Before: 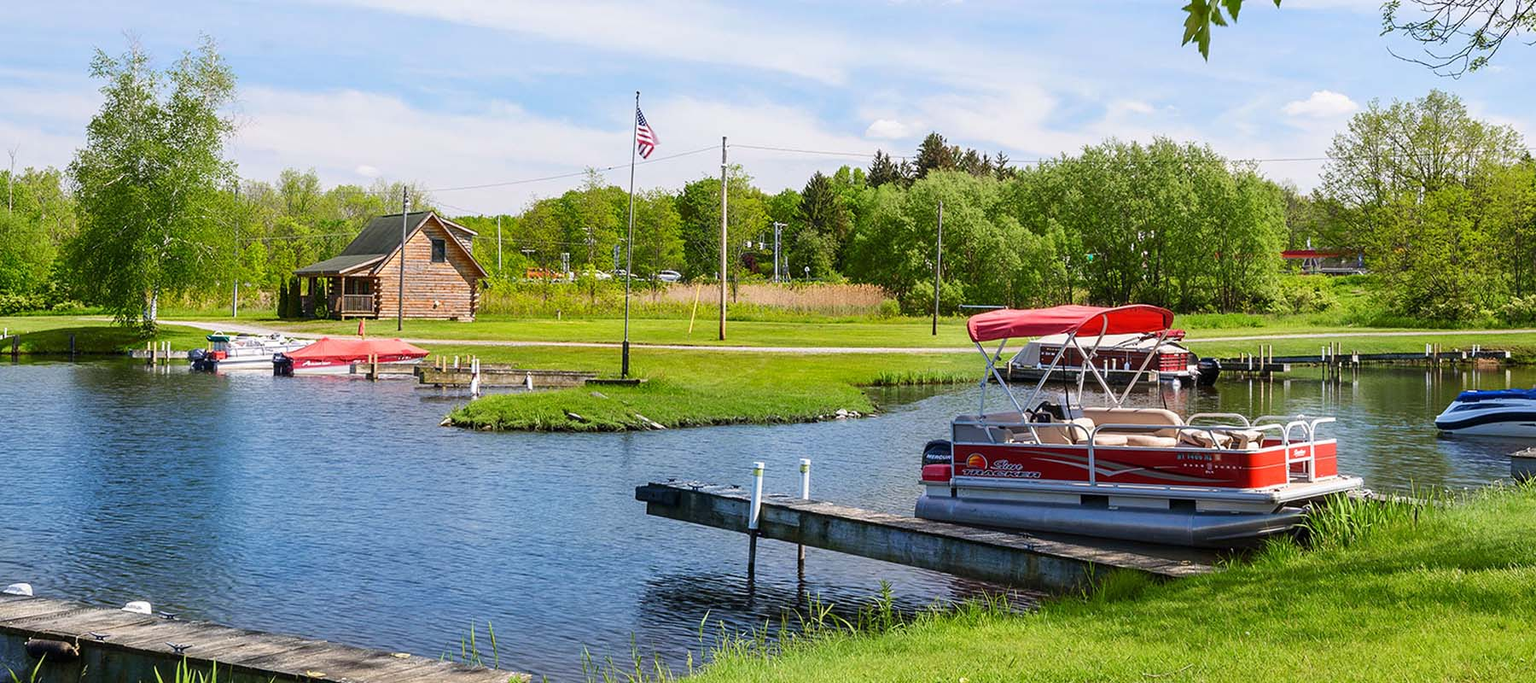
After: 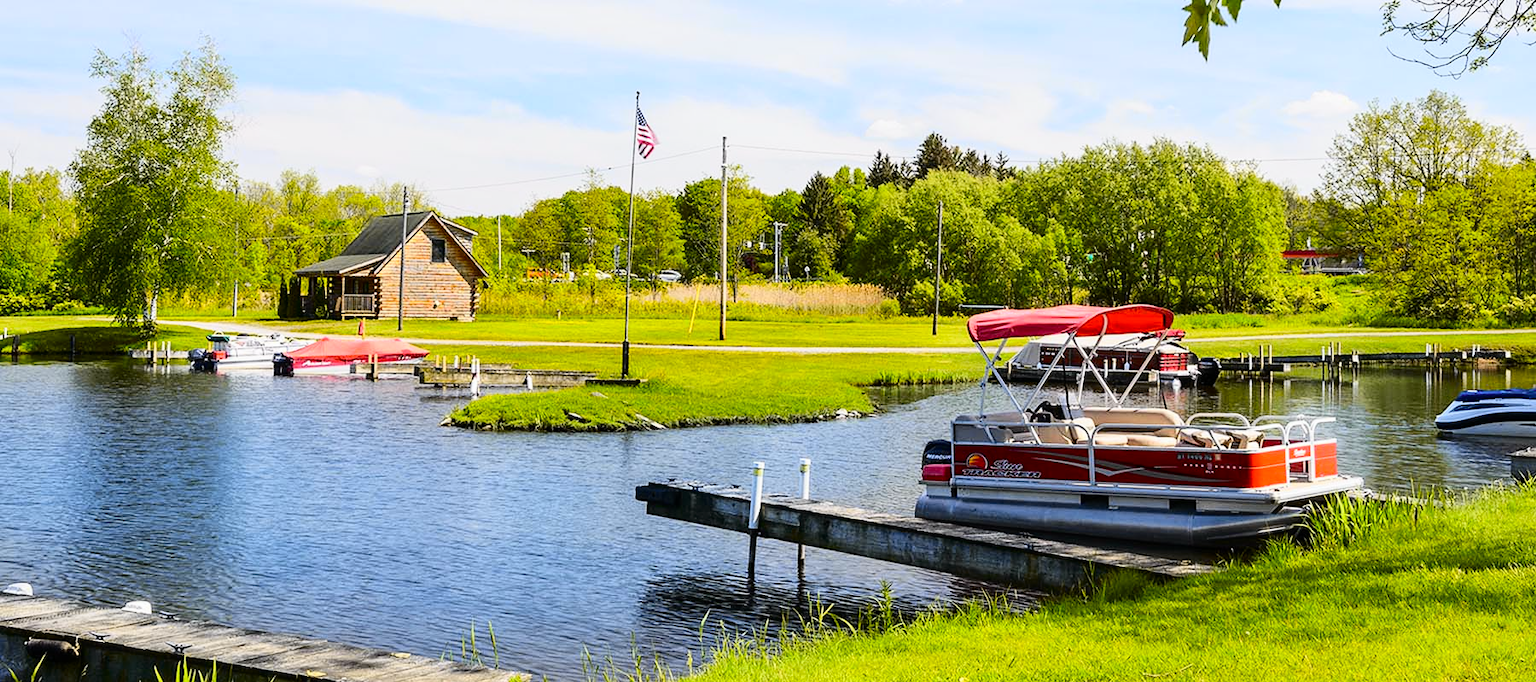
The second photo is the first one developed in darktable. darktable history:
tone curve: curves: ch0 [(0, 0) (0.136, 0.084) (0.346, 0.366) (0.489, 0.559) (0.66, 0.748) (0.849, 0.902) (1, 0.974)]; ch1 [(0, 0) (0.353, 0.344) (0.45, 0.46) (0.498, 0.498) (0.521, 0.512) (0.563, 0.559) (0.592, 0.605) (0.641, 0.673) (1, 1)]; ch2 [(0, 0) (0.333, 0.346) (0.375, 0.375) (0.424, 0.43) (0.476, 0.492) (0.502, 0.502) (0.524, 0.531) (0.579, 0.61) (0.612, 0.644) (0.641, 0.722) (1, 1)], color space Lab, independent channels, preserve colors none
color balance rgb: shadows lift › luminance -10%, highlights gain › luminance 10%, saturation formula JzAzBz (2021)
